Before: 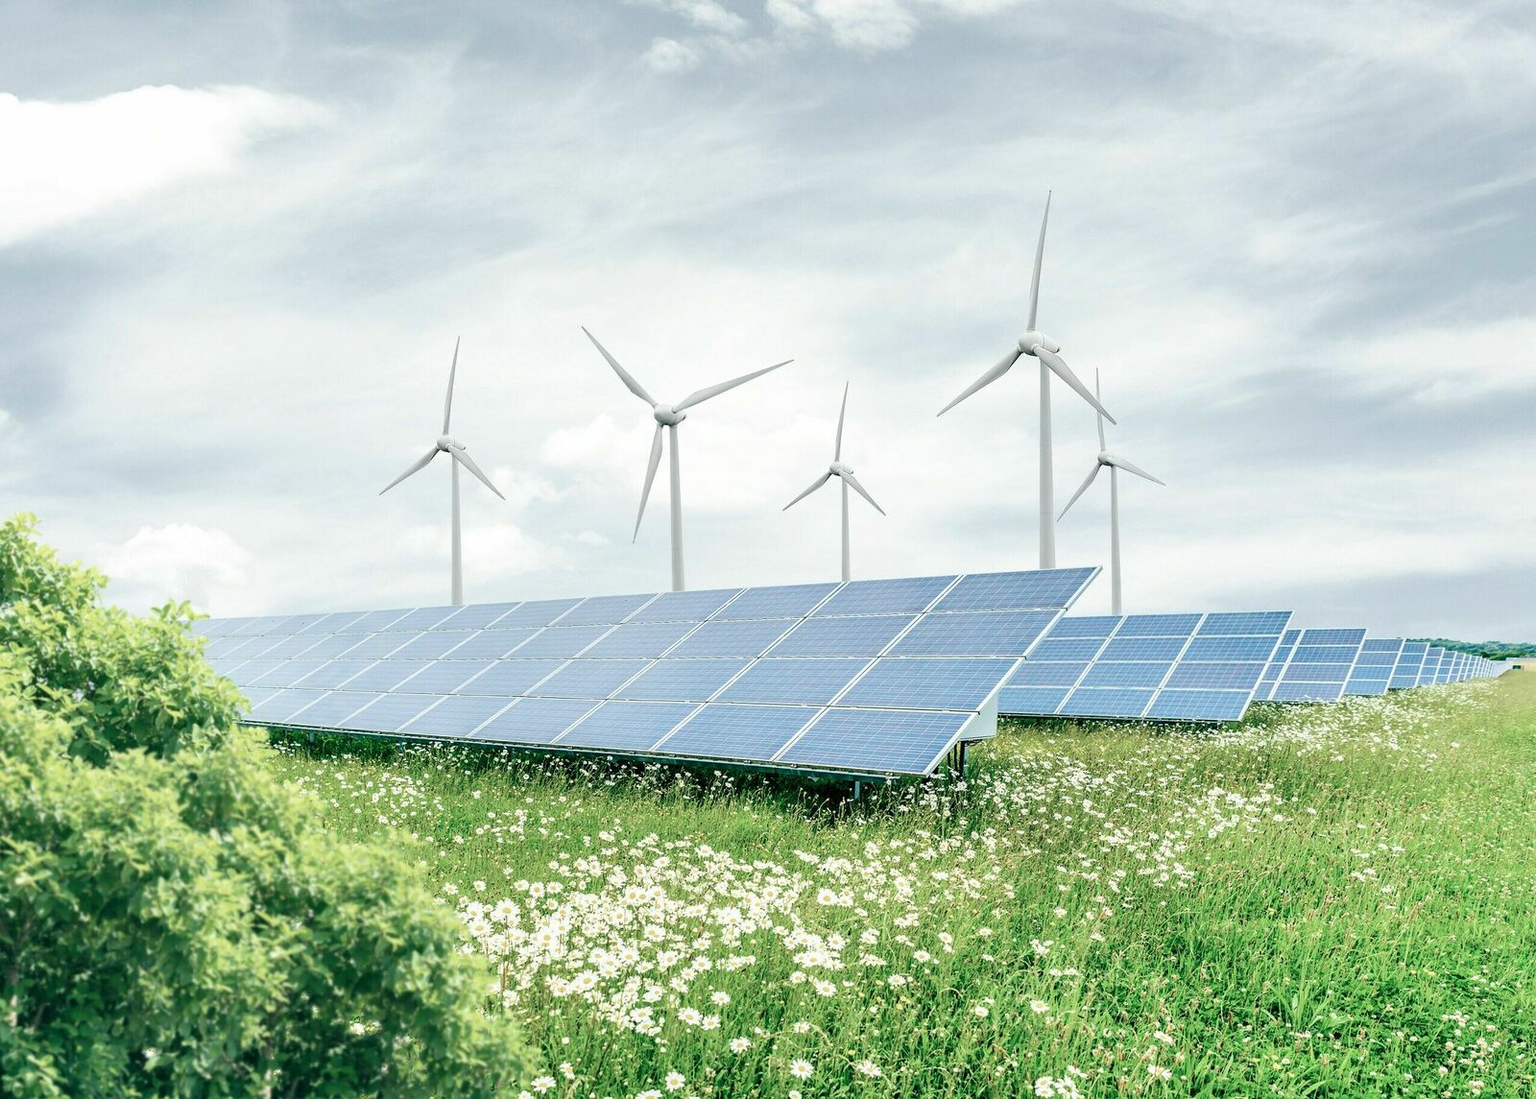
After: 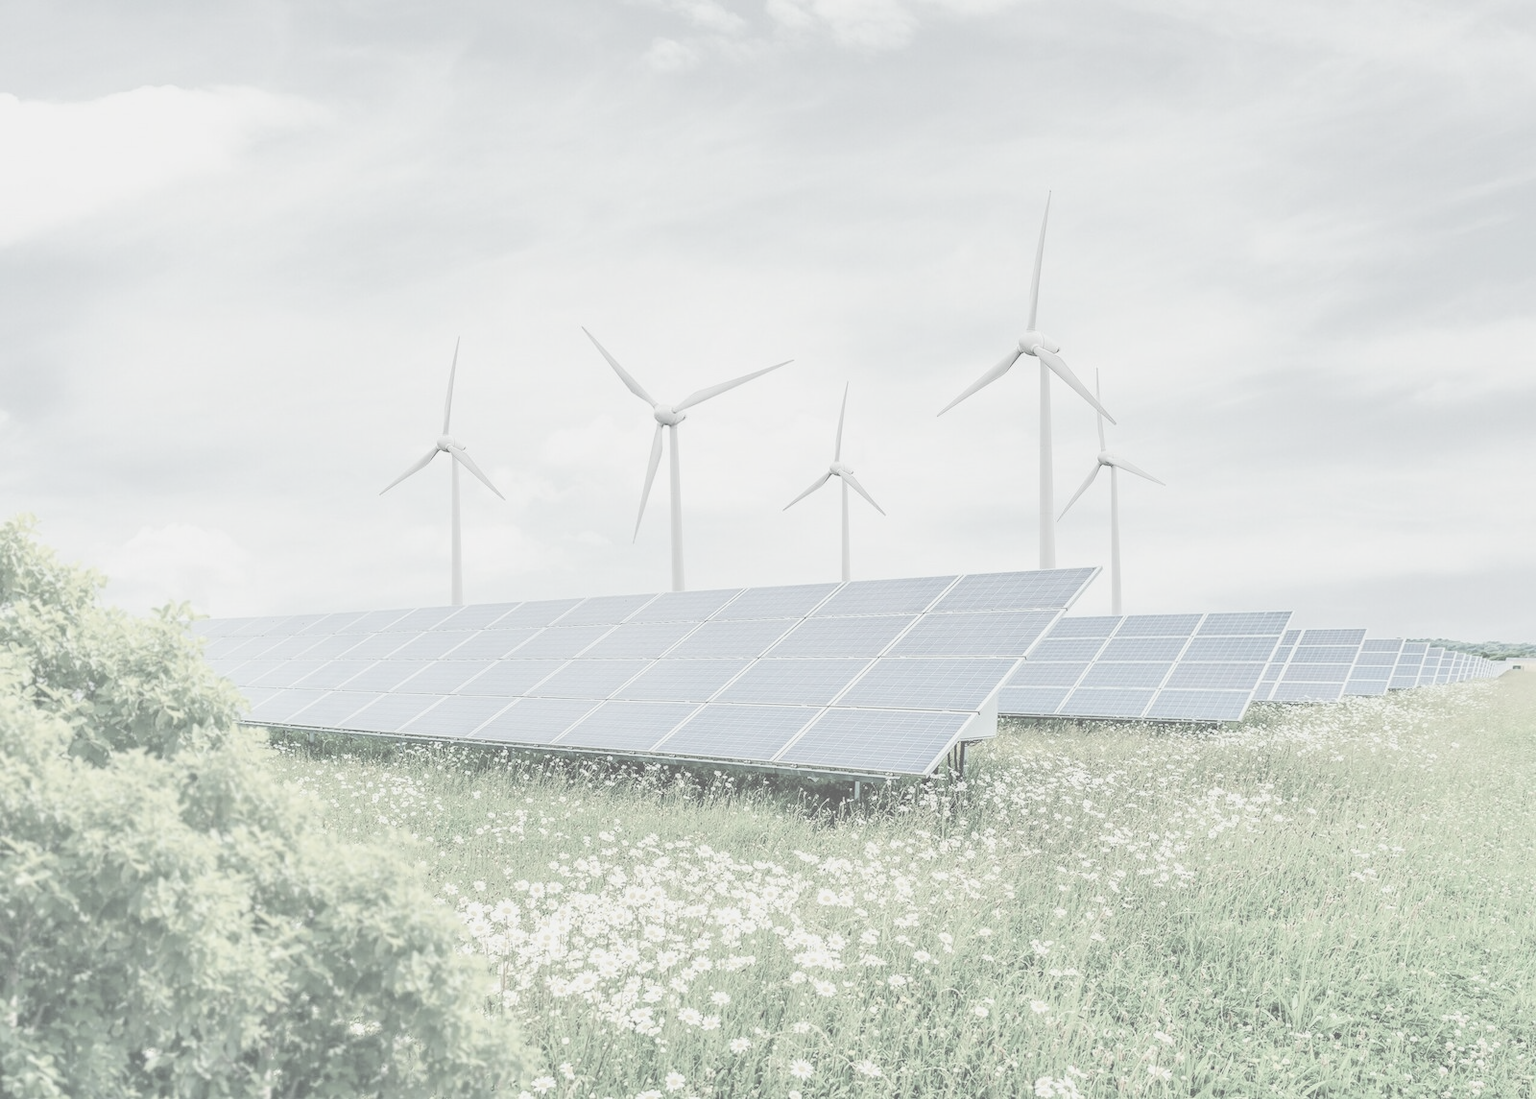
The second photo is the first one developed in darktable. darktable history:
contrast brightness saturation: contrast -0.309, brightness 0.76, saturation -0.775
local contrast: on, module defaults
